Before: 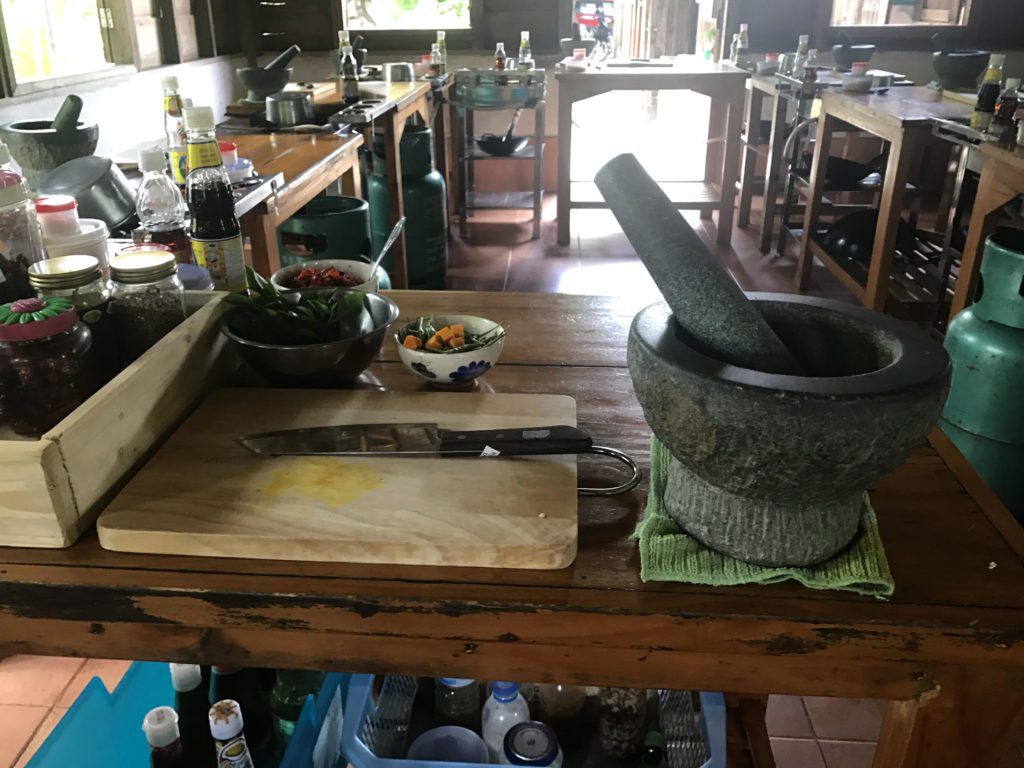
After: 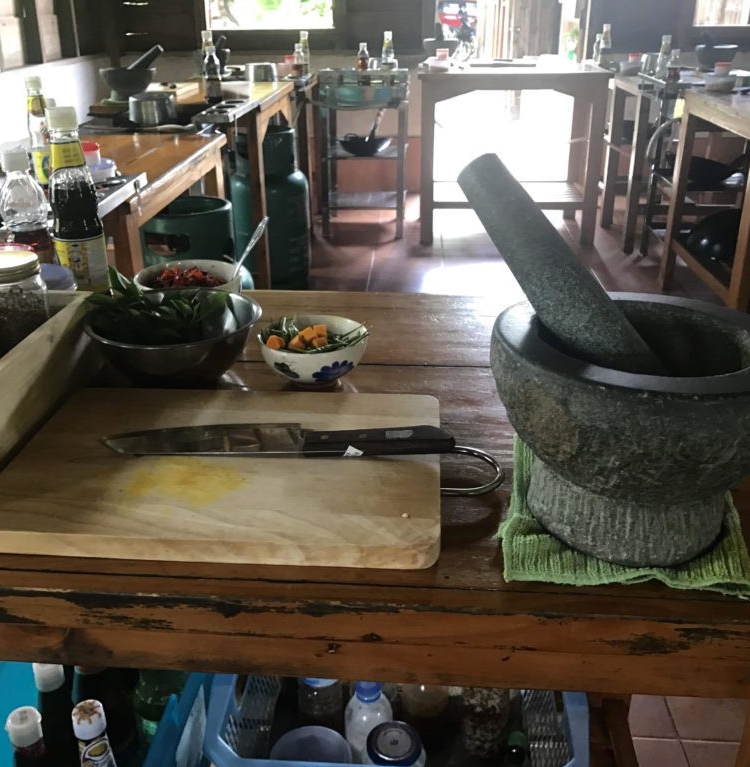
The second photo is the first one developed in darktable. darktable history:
crop: left 13.443%, right 13.31%
exposure: compensate highlight preservation false
